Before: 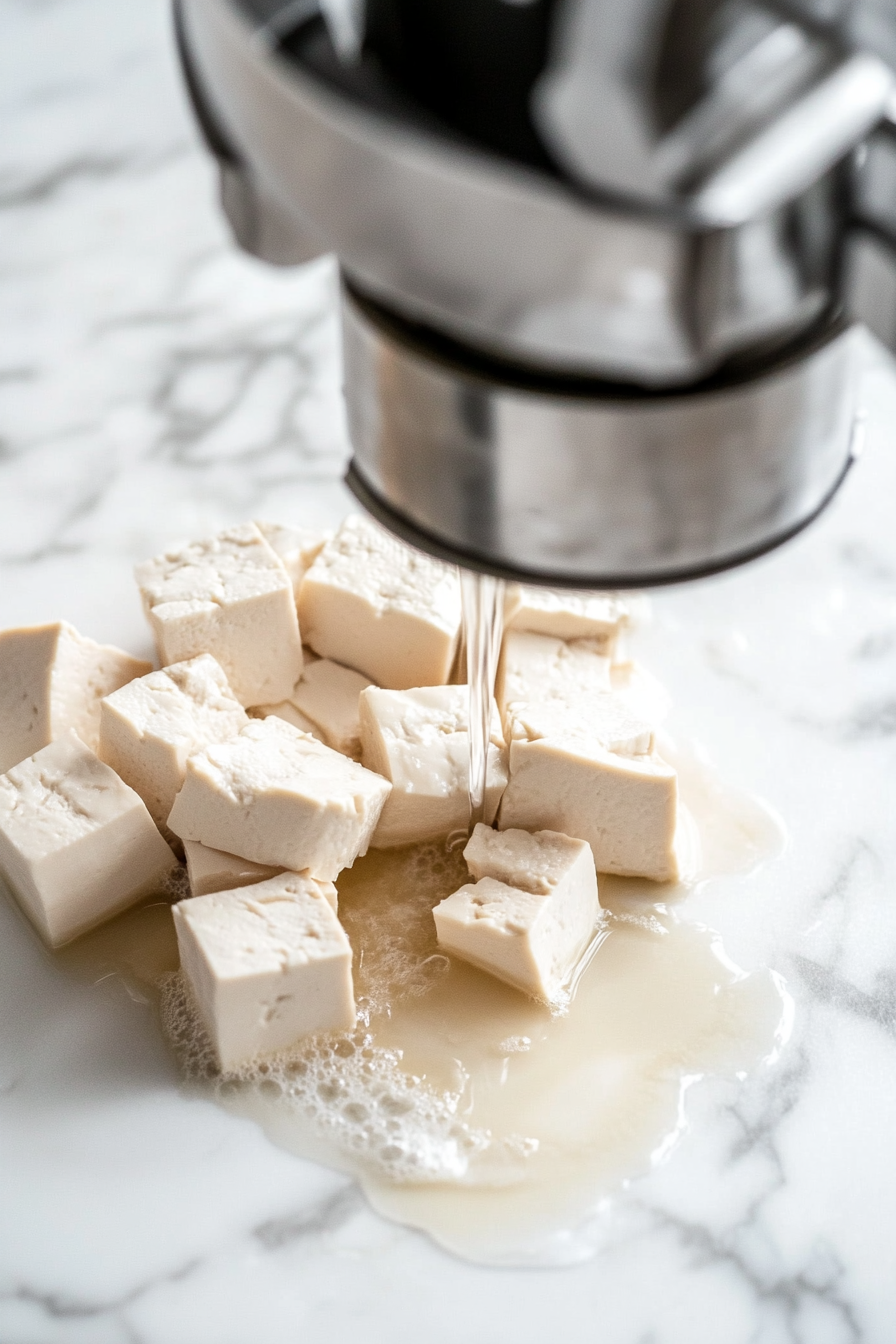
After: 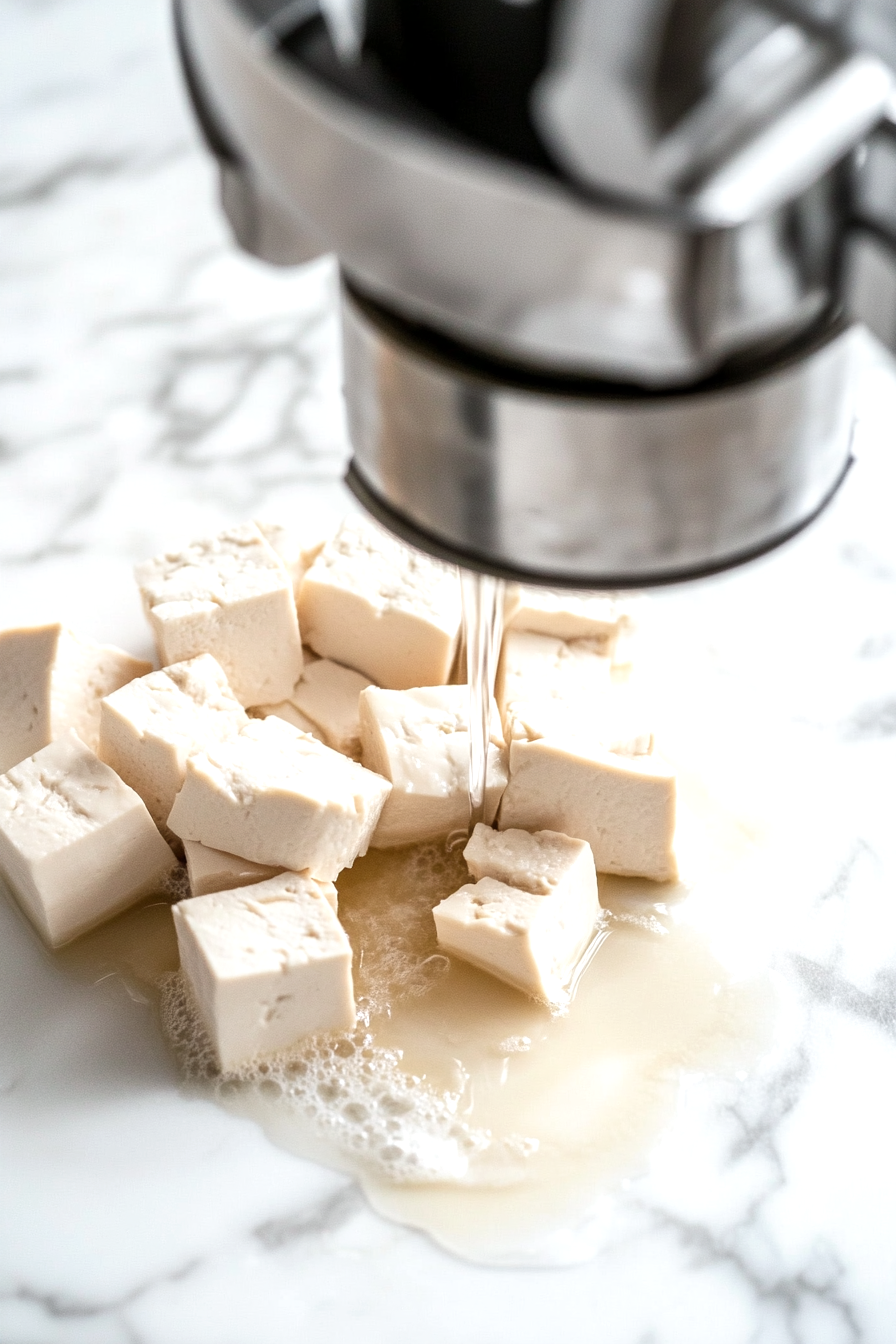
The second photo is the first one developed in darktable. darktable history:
exposure: exposure 0.26 EV, compensate exposure bias true, compensate highlight preservation false
